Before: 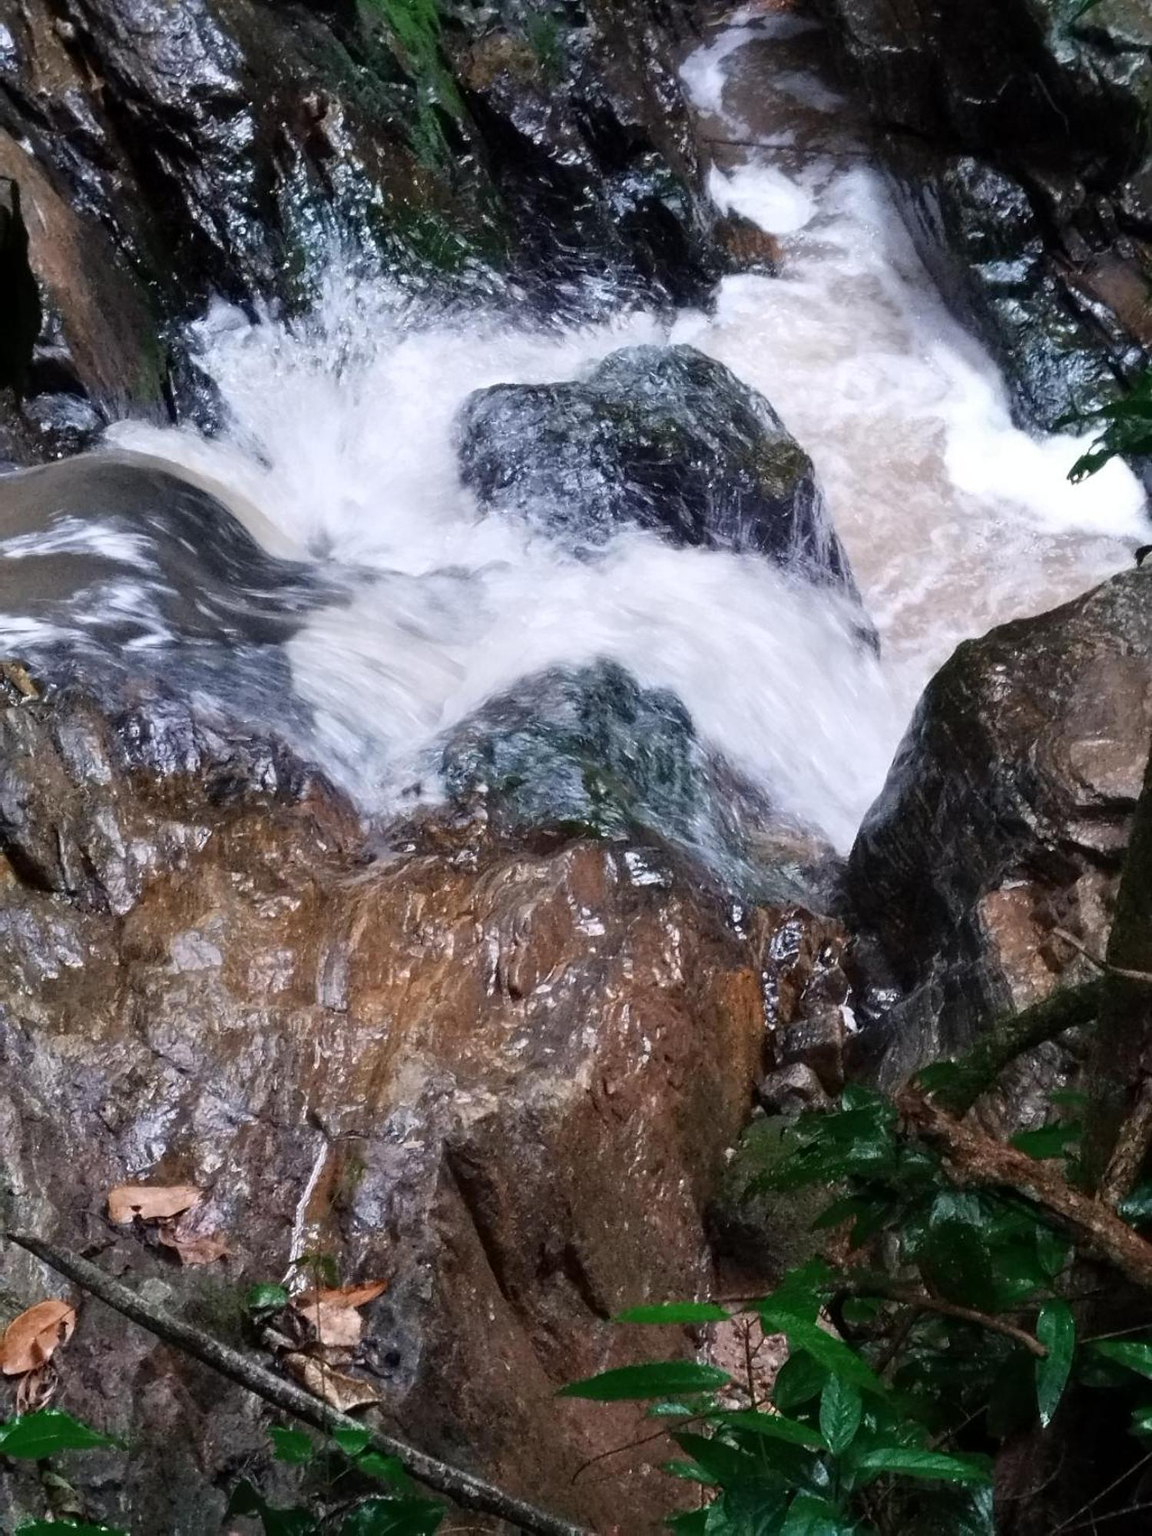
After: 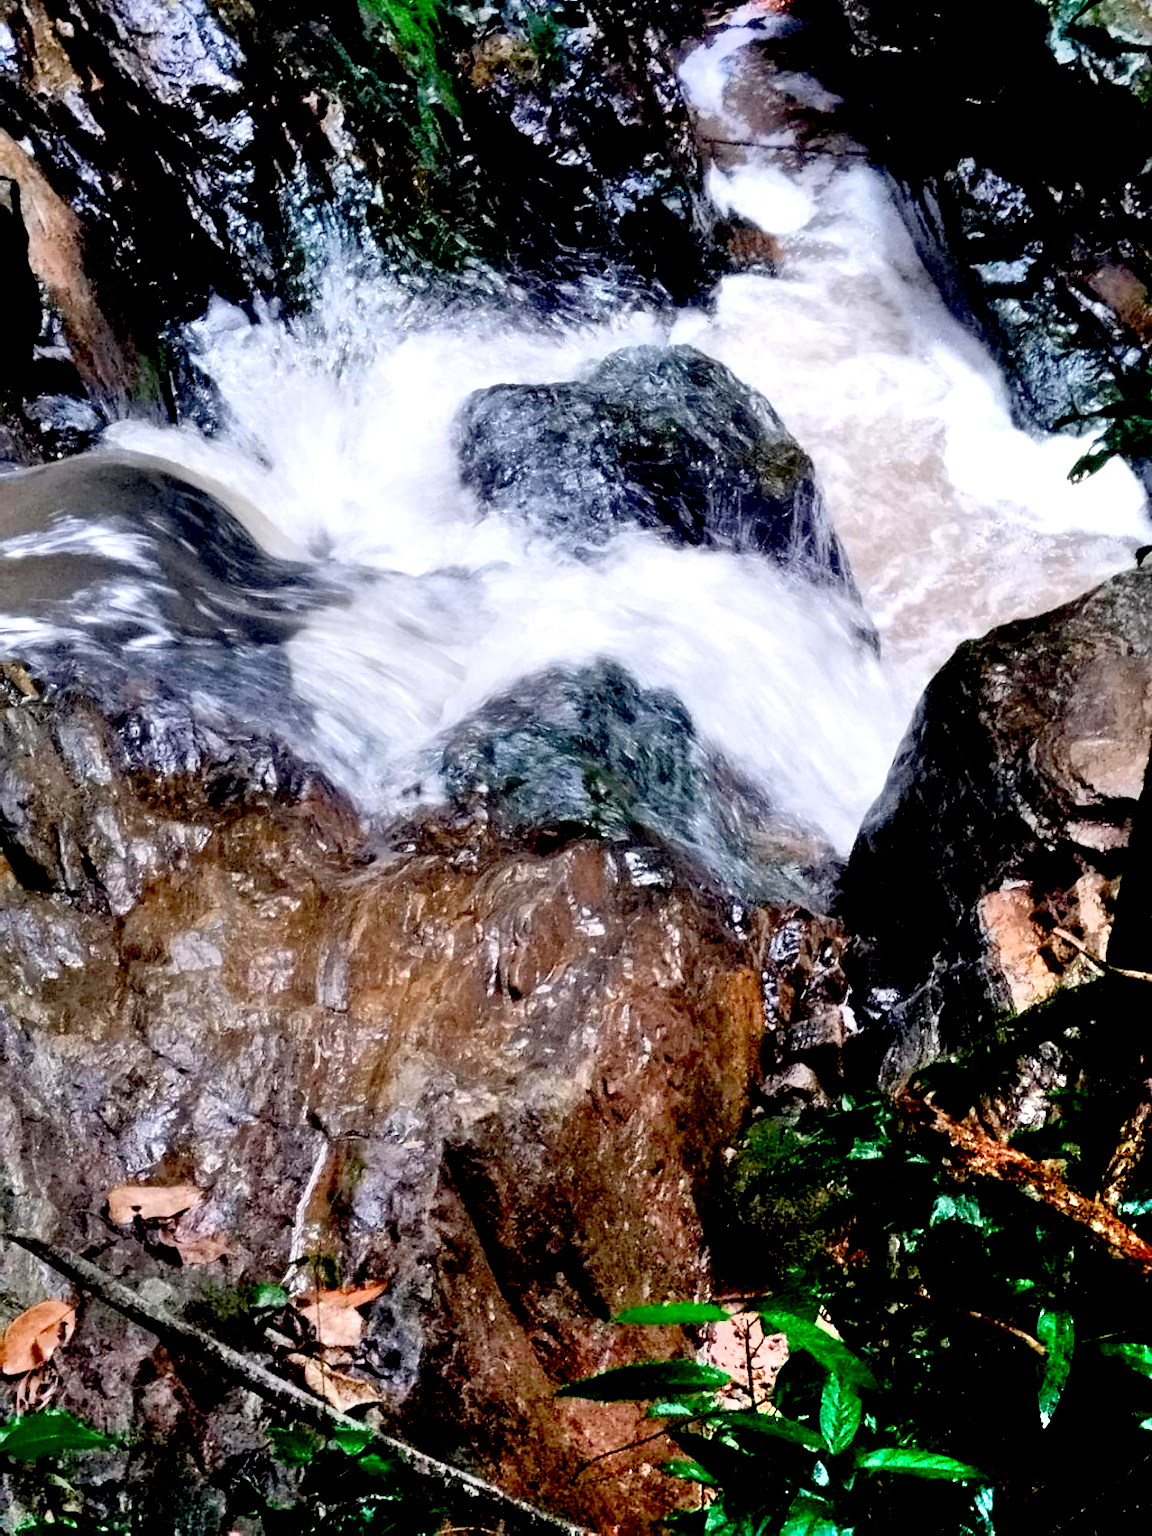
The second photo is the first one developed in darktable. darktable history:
shadows and highlights: radius 262.77, soften with gaussian
exposure: black level correction 0.03, exposure 0.31 EV, compensate highlight preservation false
